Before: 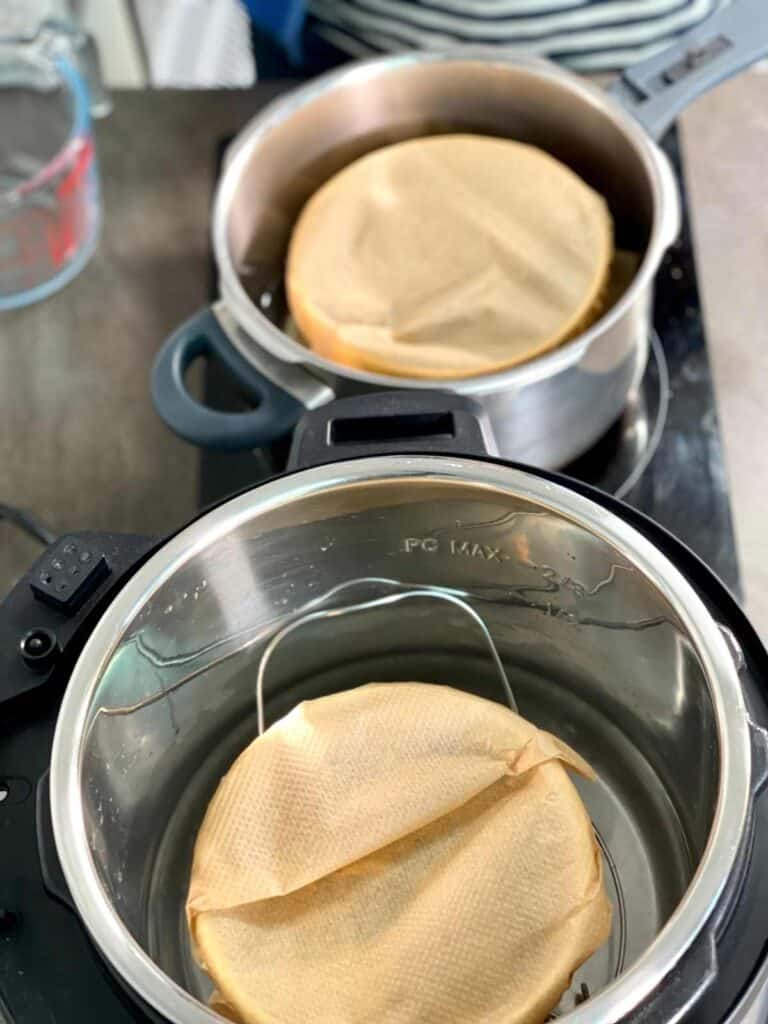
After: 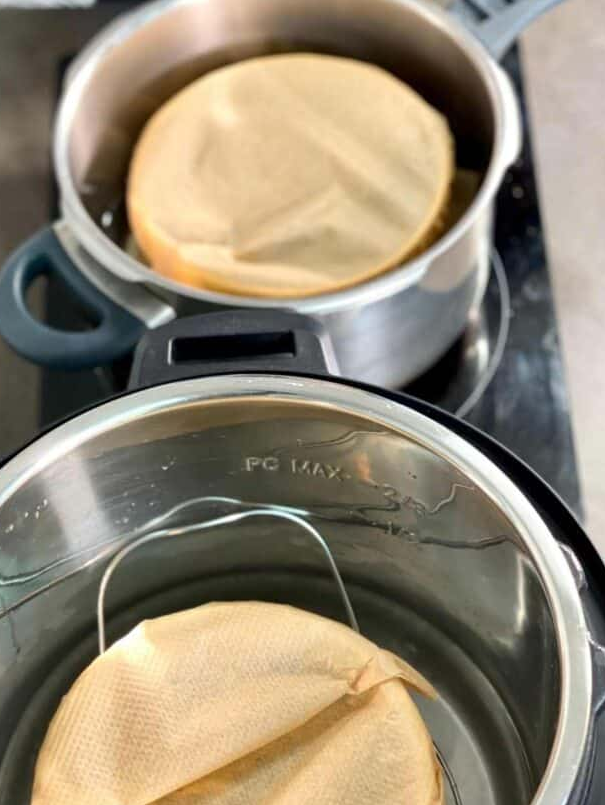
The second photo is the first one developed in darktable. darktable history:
exposure: compensate highlight preservation false
crop and rotate: left 20.74%, top 7.912%, right 0.375%, bottom 13.378%
